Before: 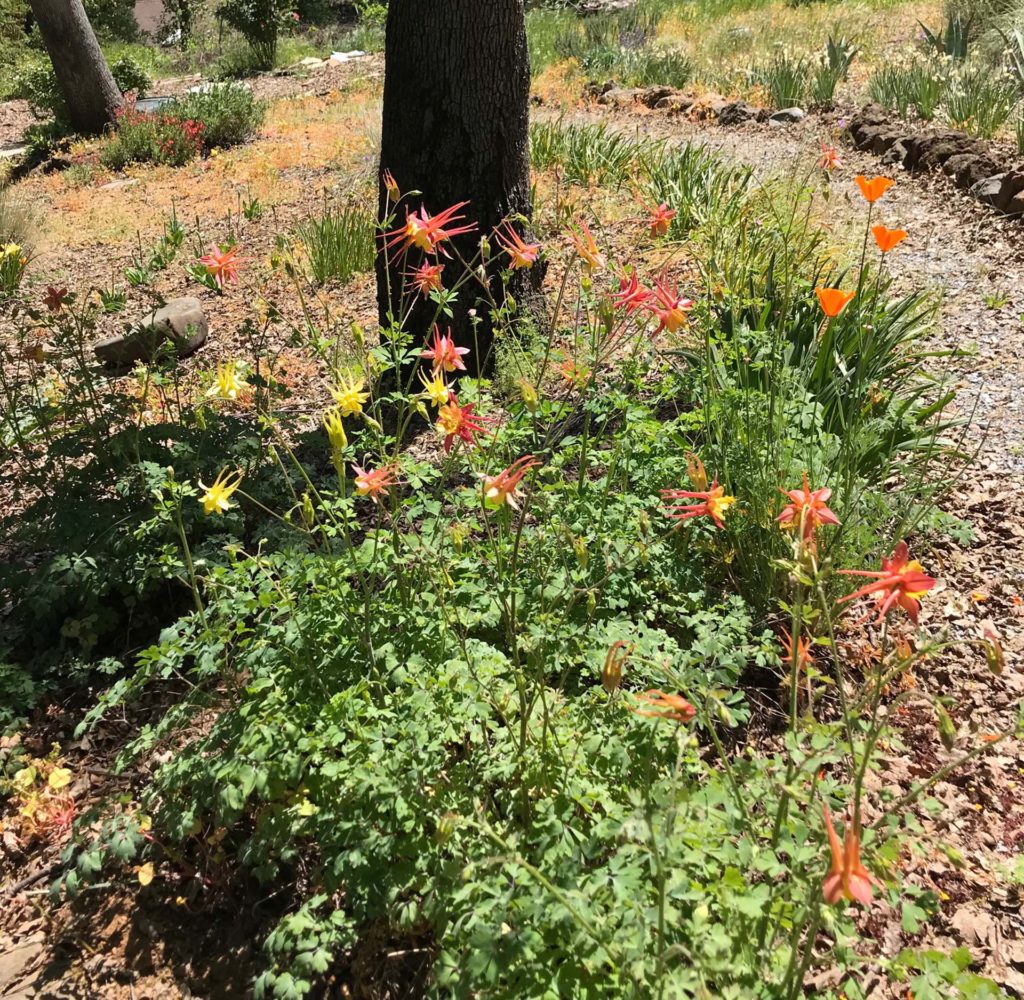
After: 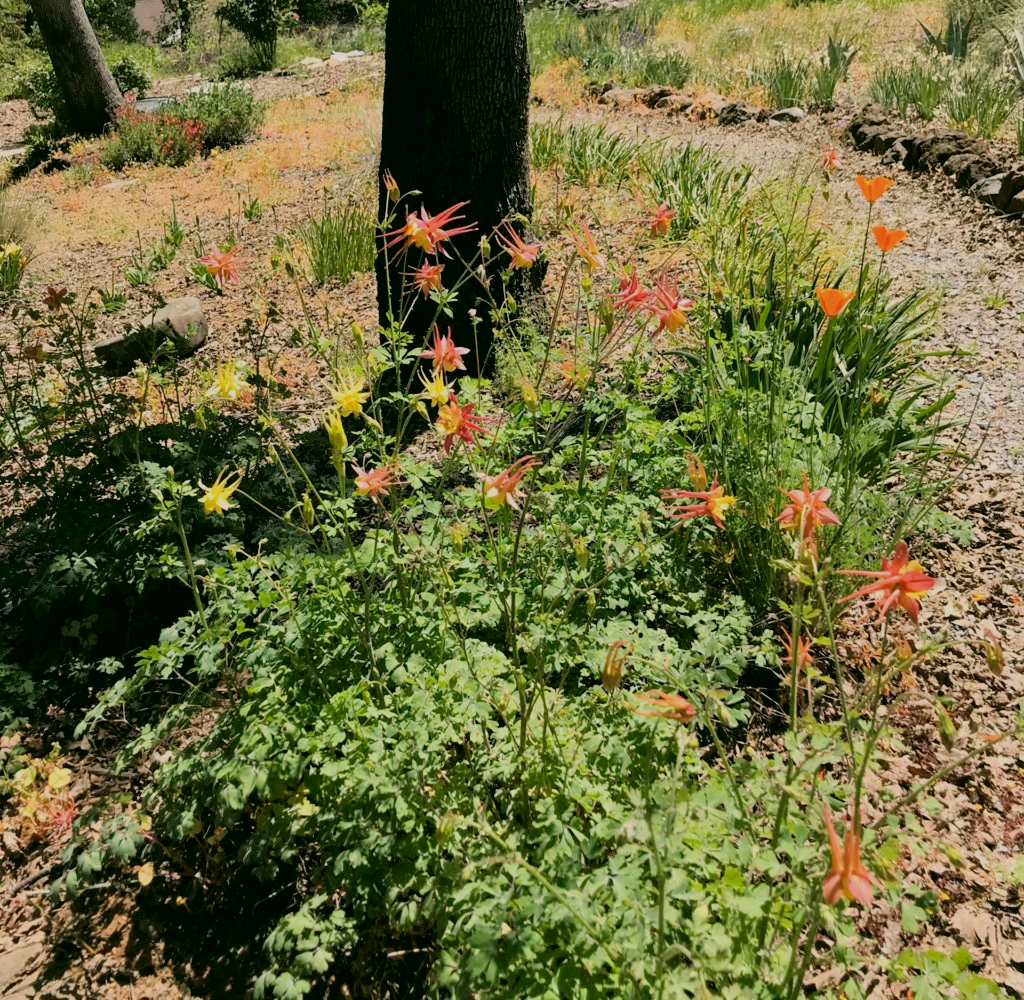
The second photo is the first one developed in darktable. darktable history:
color correction: highlights a* 4.01, highlights b* 4.98, shadows a* -7.42, shadows b* 4.76
filmic rgb: black relative exposure -7.65 EV, white relative exposure 4.56 EV, hardness 3.61
